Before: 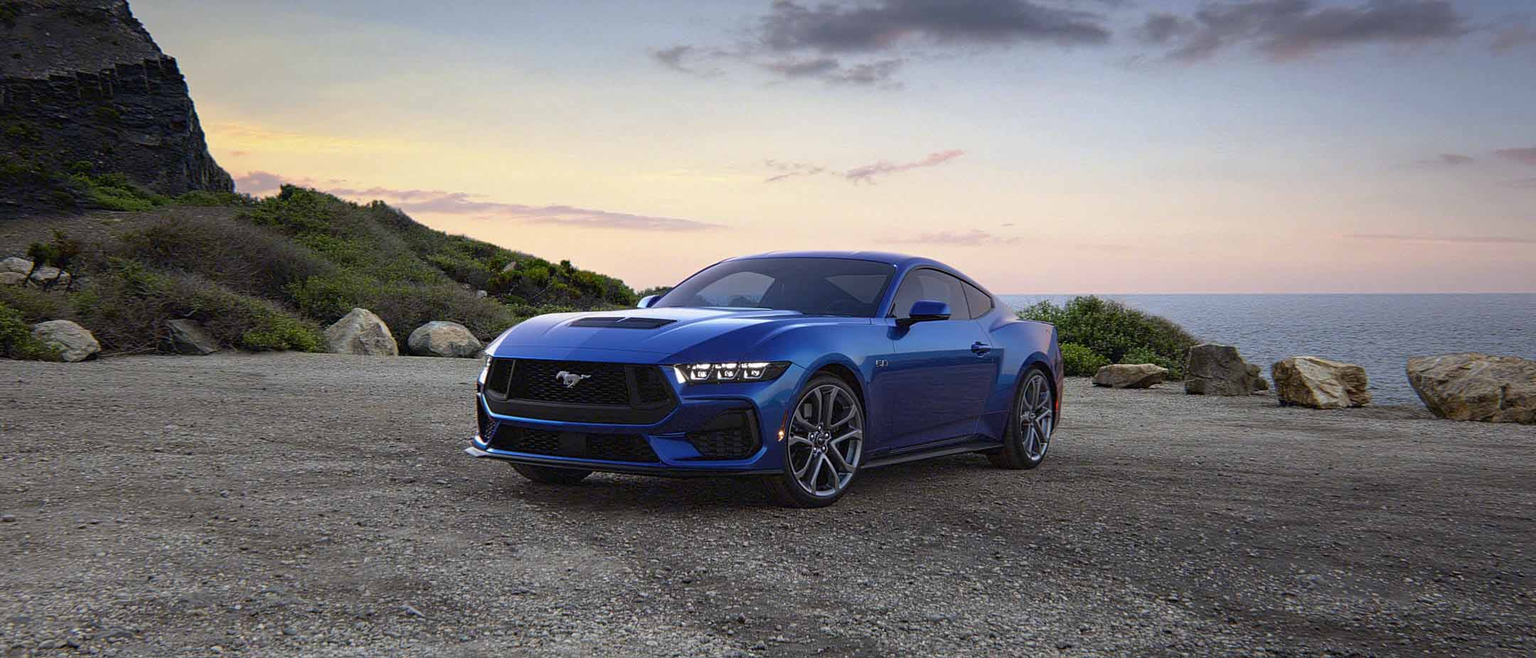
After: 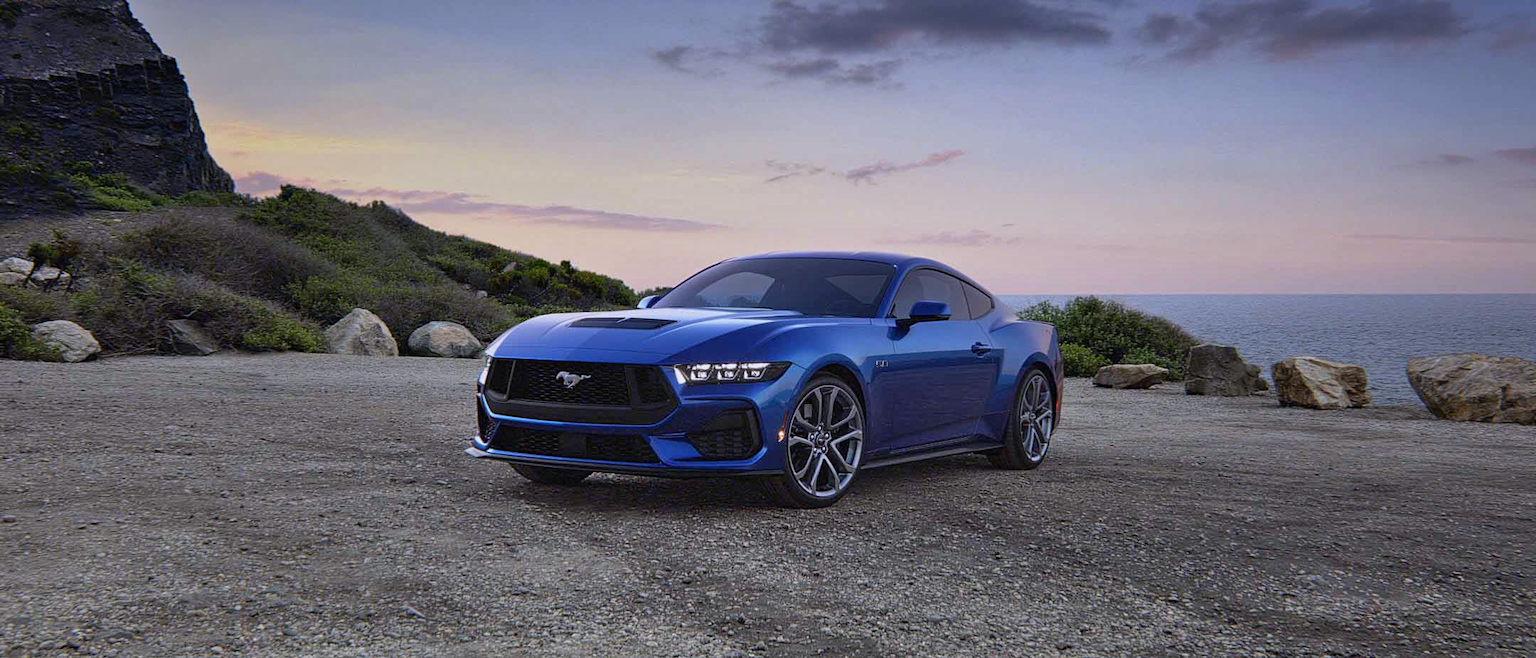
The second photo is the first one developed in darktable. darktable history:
tone equalizer: on, module defaults
shadows and highlights: low approximation 0.01, soften with gaussian
graduated density: hue 238.83°, saturation 50%
